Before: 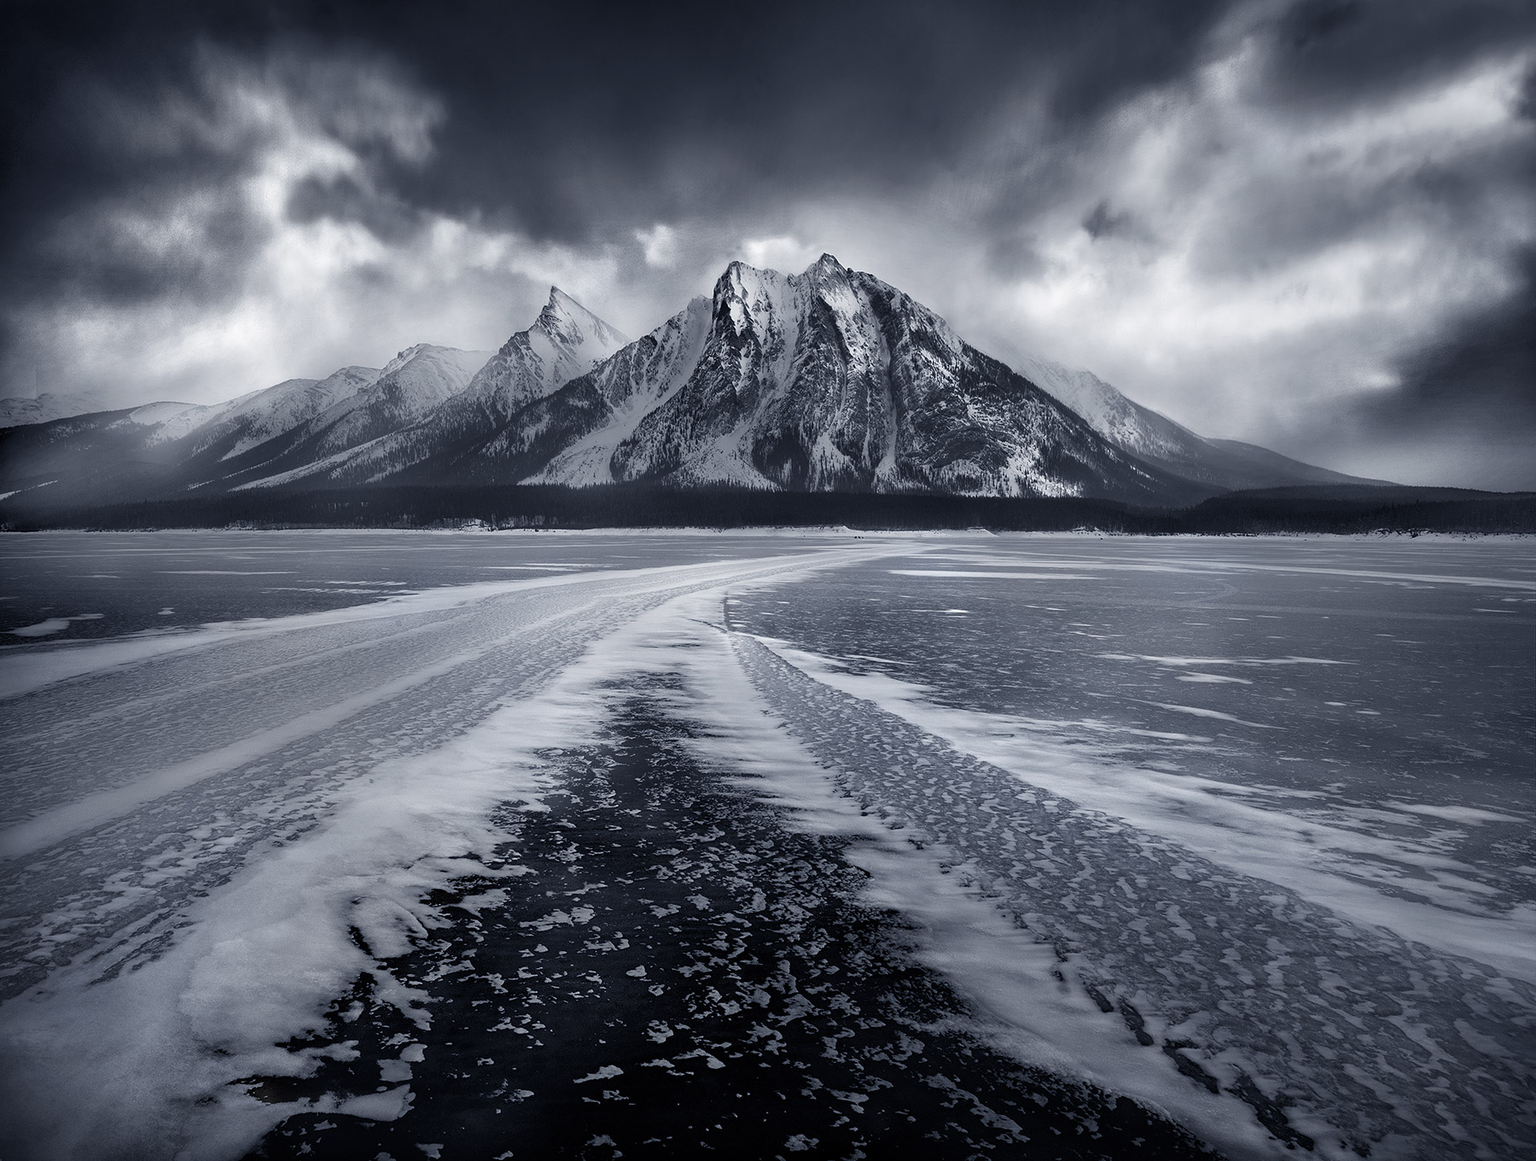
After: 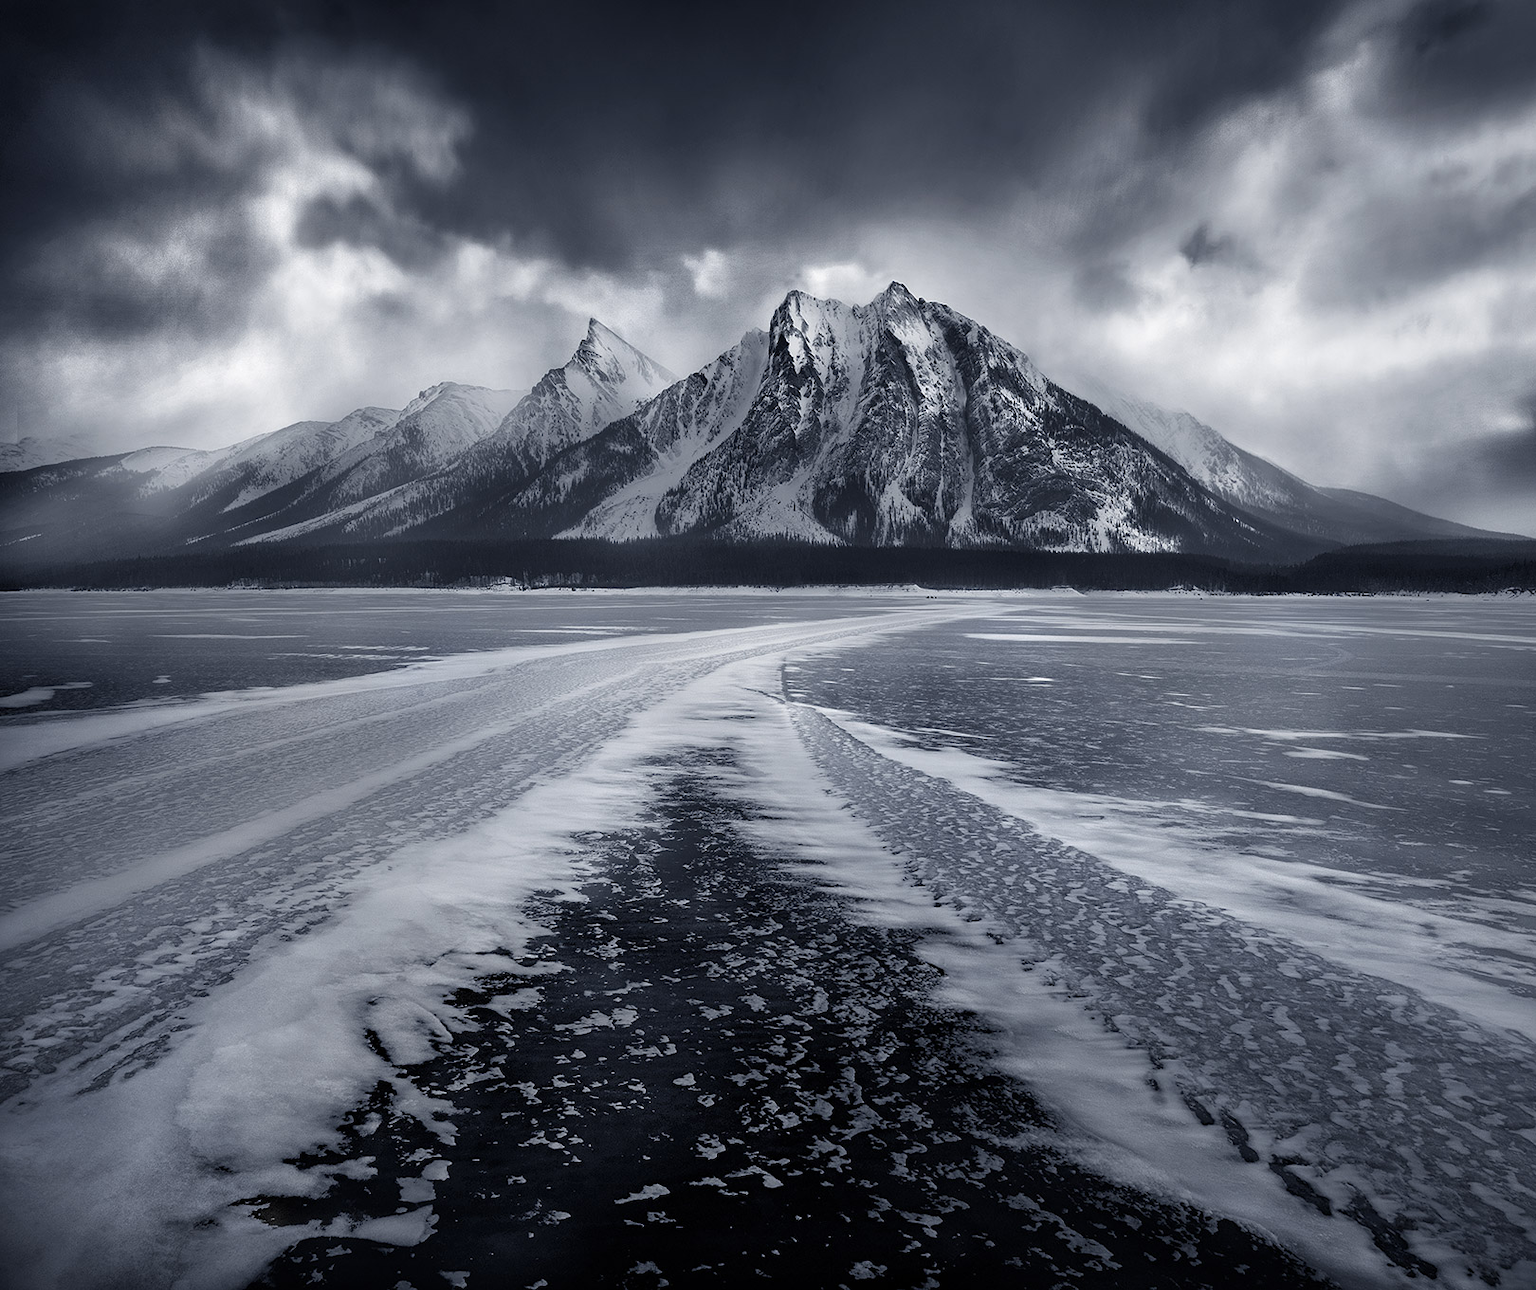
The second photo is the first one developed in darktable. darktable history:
crop and rotate: left 1.347%, right 8.624%
